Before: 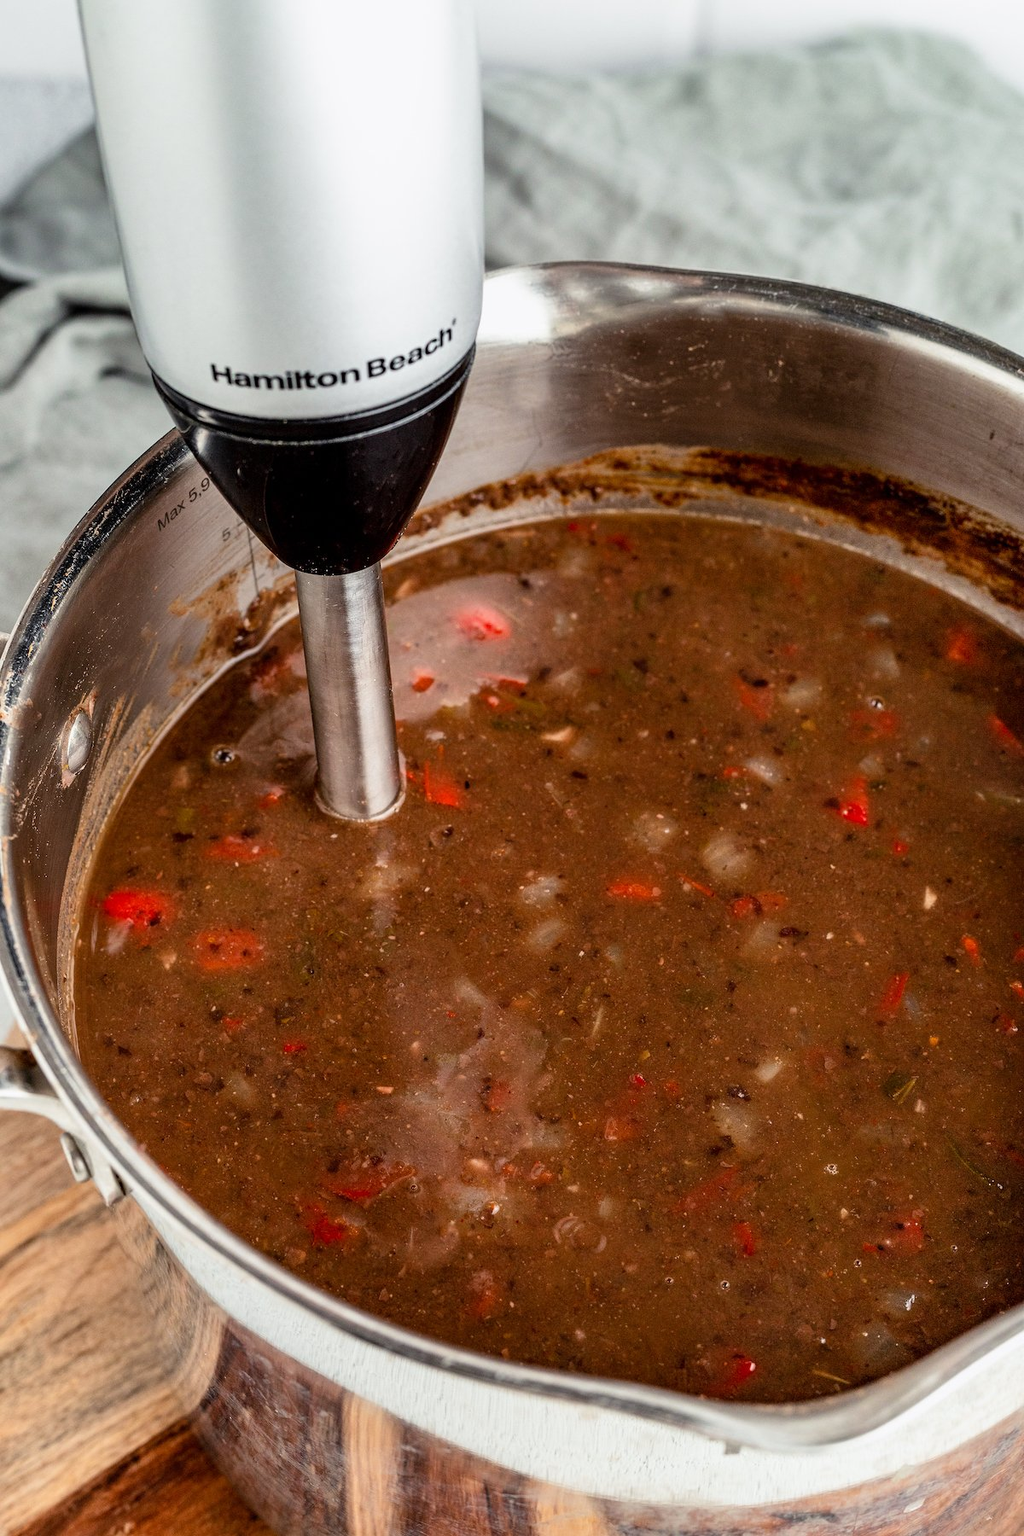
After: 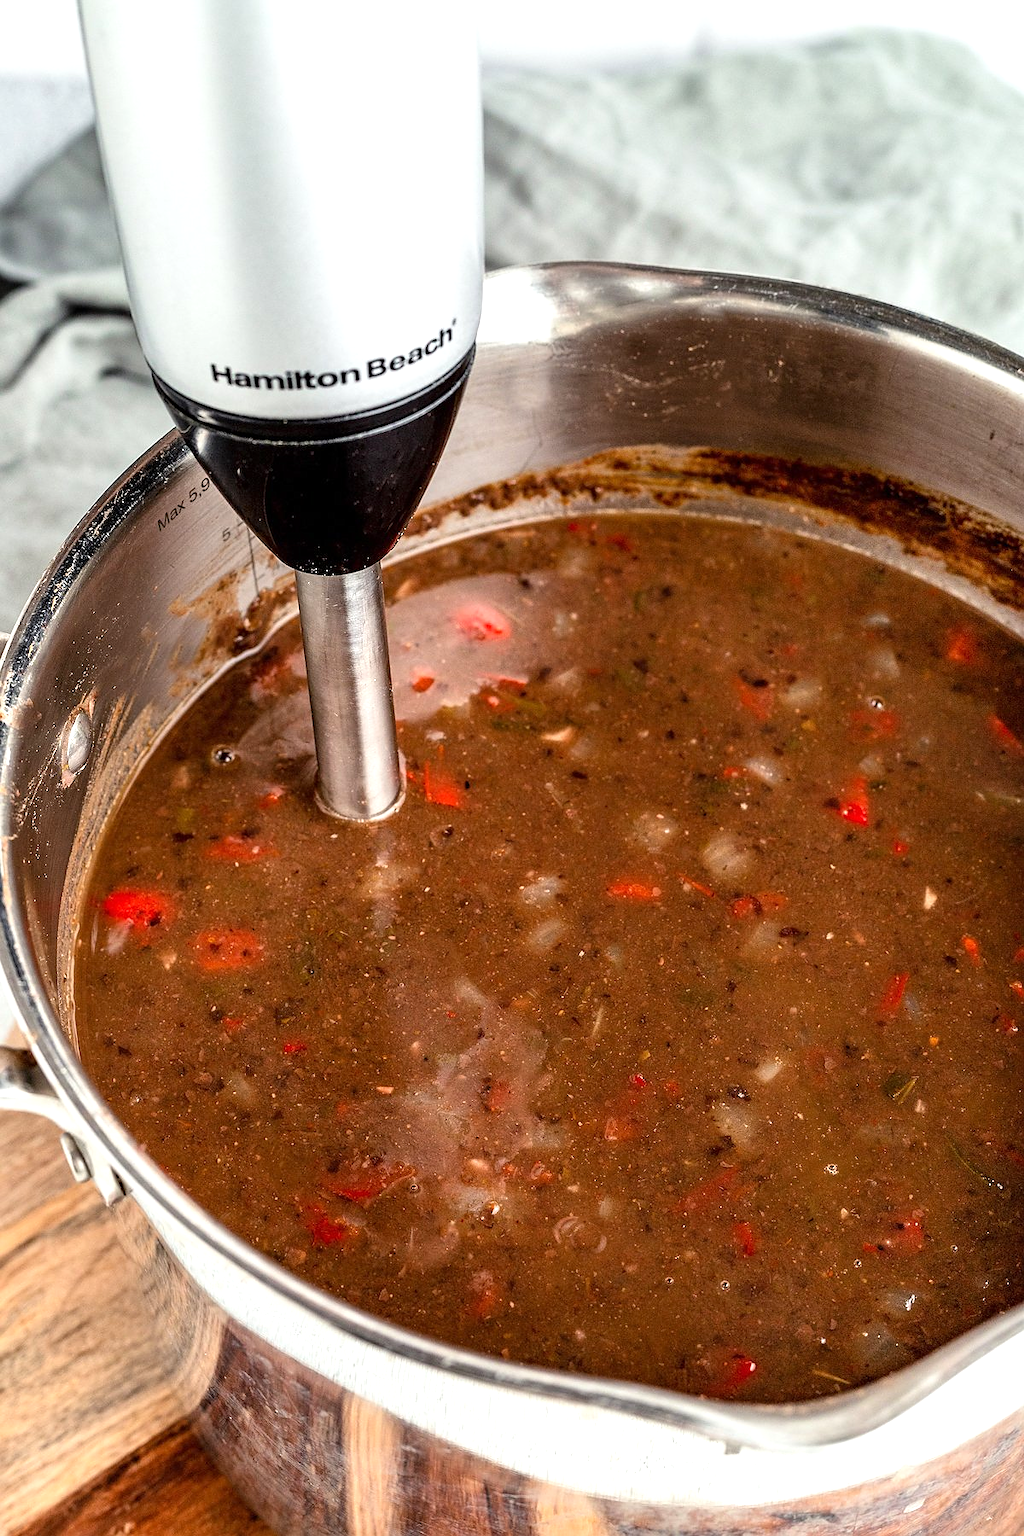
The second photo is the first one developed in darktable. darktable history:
sharpen: radius 0.969, amount 0.604
exposure: exposure 0.493 EV, compensate highlight preservation false
